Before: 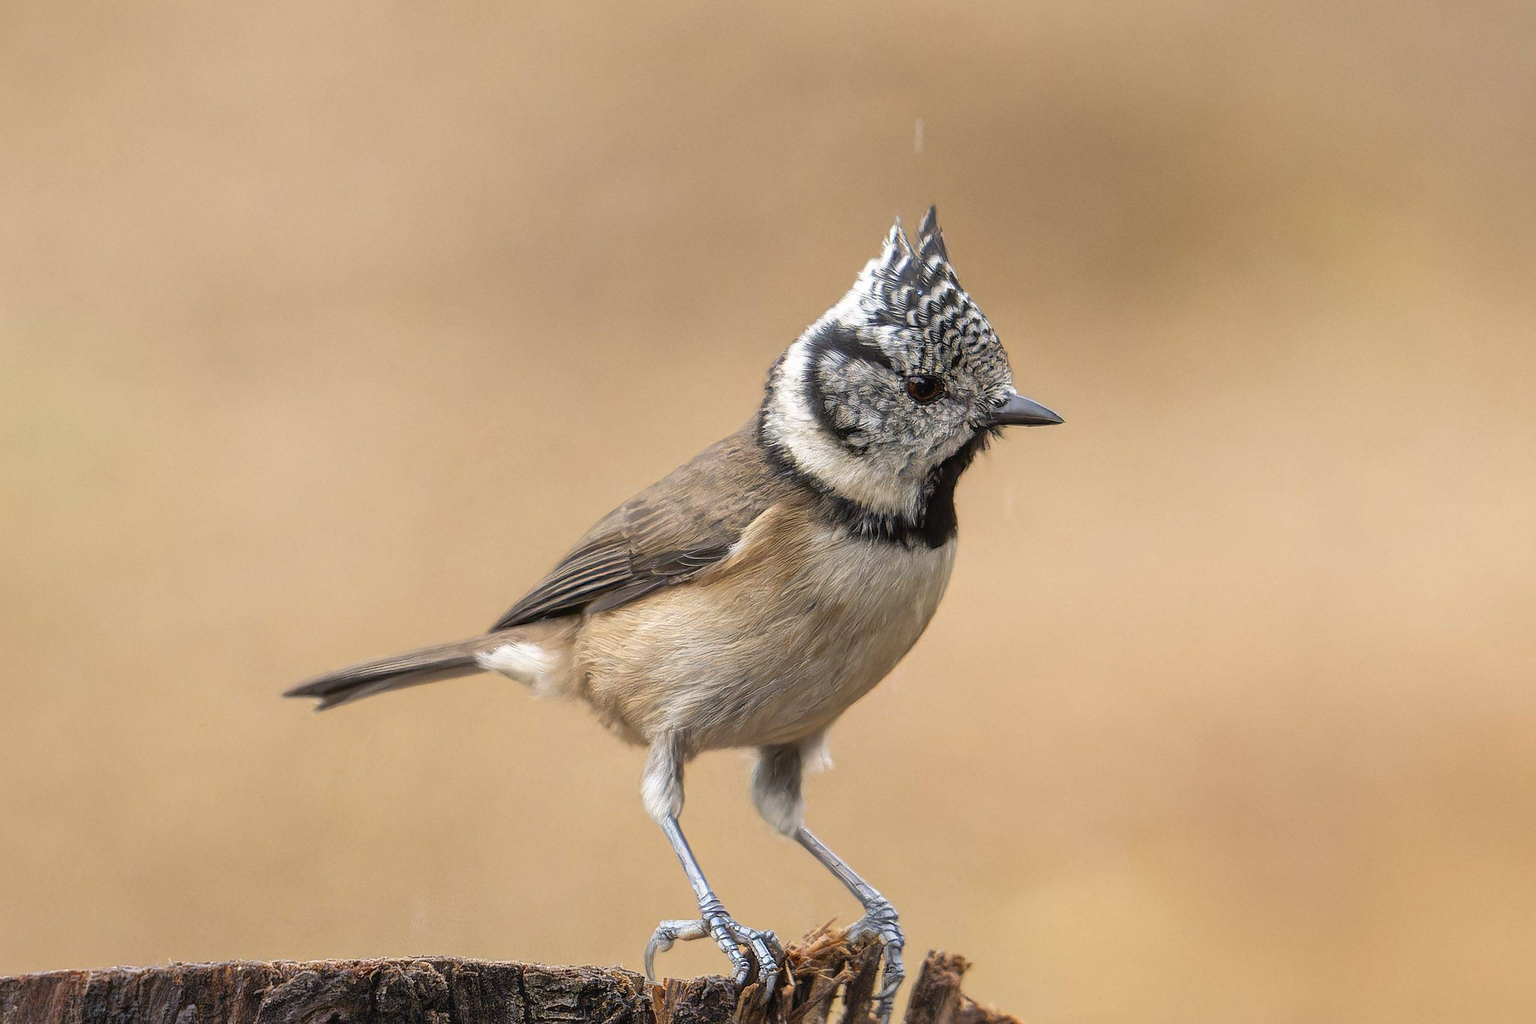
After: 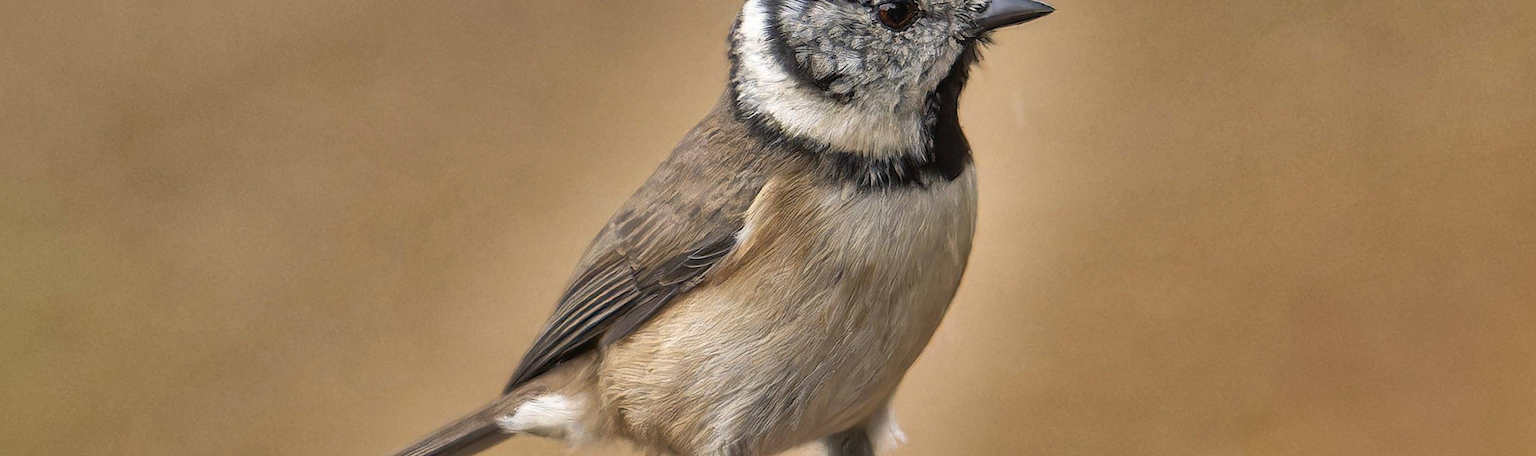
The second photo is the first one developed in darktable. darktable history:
crop and rotate: top 25.357%, bottom 13.942%
rotate and perspective: rotation -14.8°, crop left 0.1, crop right 0.903, crop top 0.25, crop bottom 0.748
shadows and highlights: shadows 20.91, highlights -82.73, soften with gaussian
